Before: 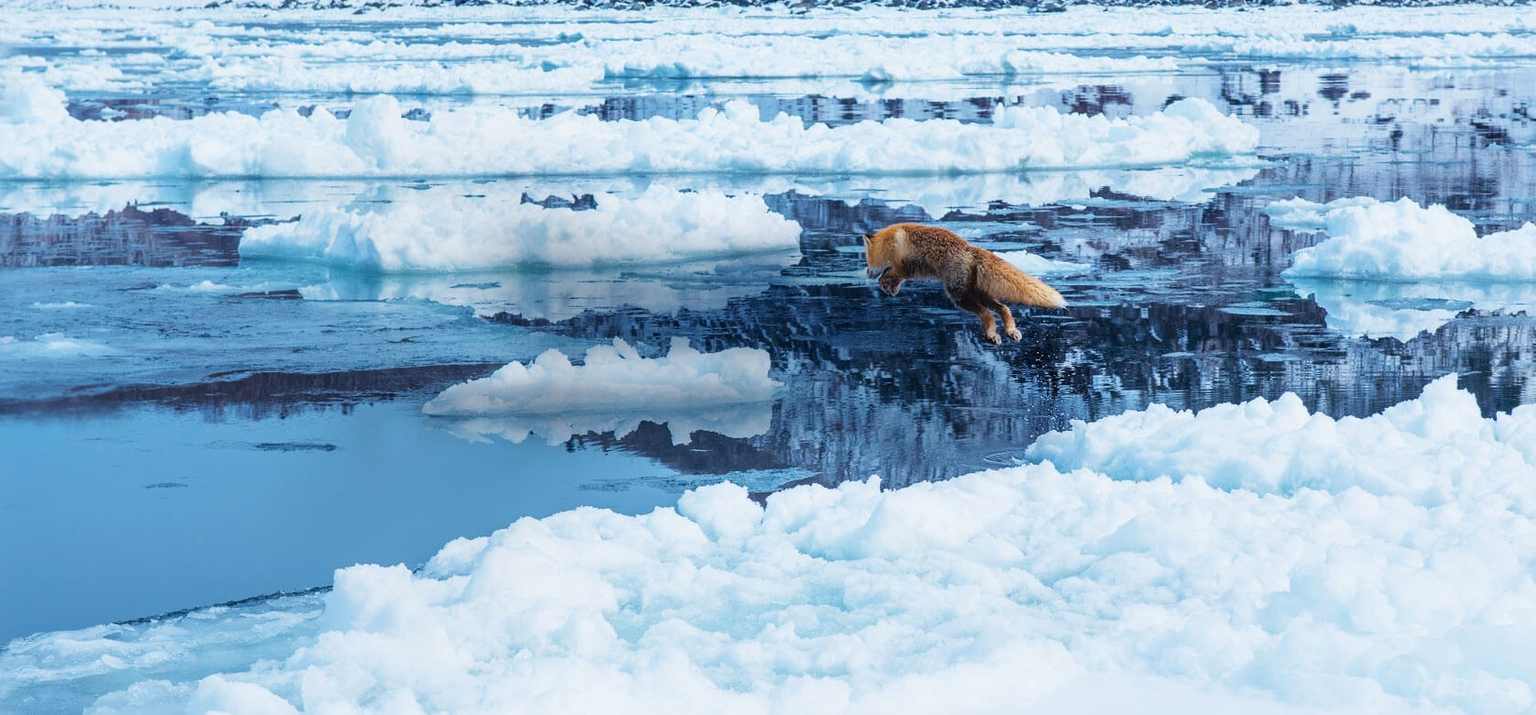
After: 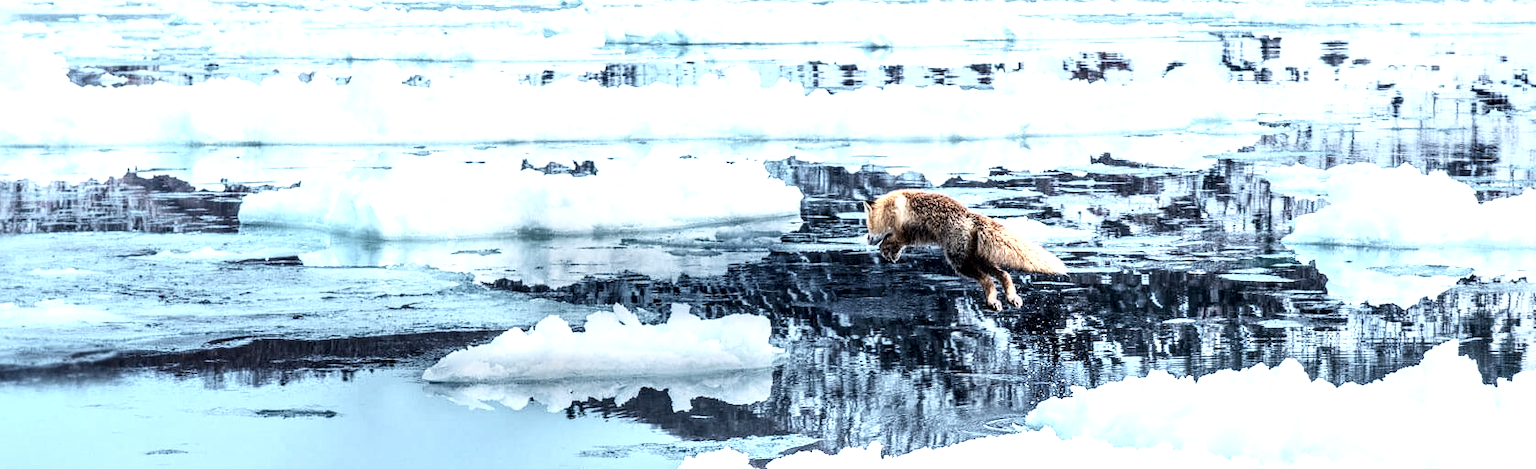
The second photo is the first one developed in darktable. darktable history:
color zones: curves: ch0 [(0.018, 0.548) (0.224, 0.64) (0.425, 0.447) (0.675, 0.575) (0.732, 0.579)]; ch1 [(0.066, 0.487) (0.25, 0.5) (0.404, 0.43) (0.75, 0.421) (0.956, 0.421)]; ch2 [(0.044, 0.561) (0.215, 0.465) (0.399, 0.544) (0.465, 0.548) (0.614, 0.447) (0.724, 0.43) (0.882, 0.623) (0.956, 0.632)]
contrast brightness saturation: contrast 0.43, brightness 0.56, saturation -0.19
local contrast: highlights 65%, shadows 54%, detail 169%, midtone range 0.514
crop and rotate: top 4.848%, bottom 29.503%
